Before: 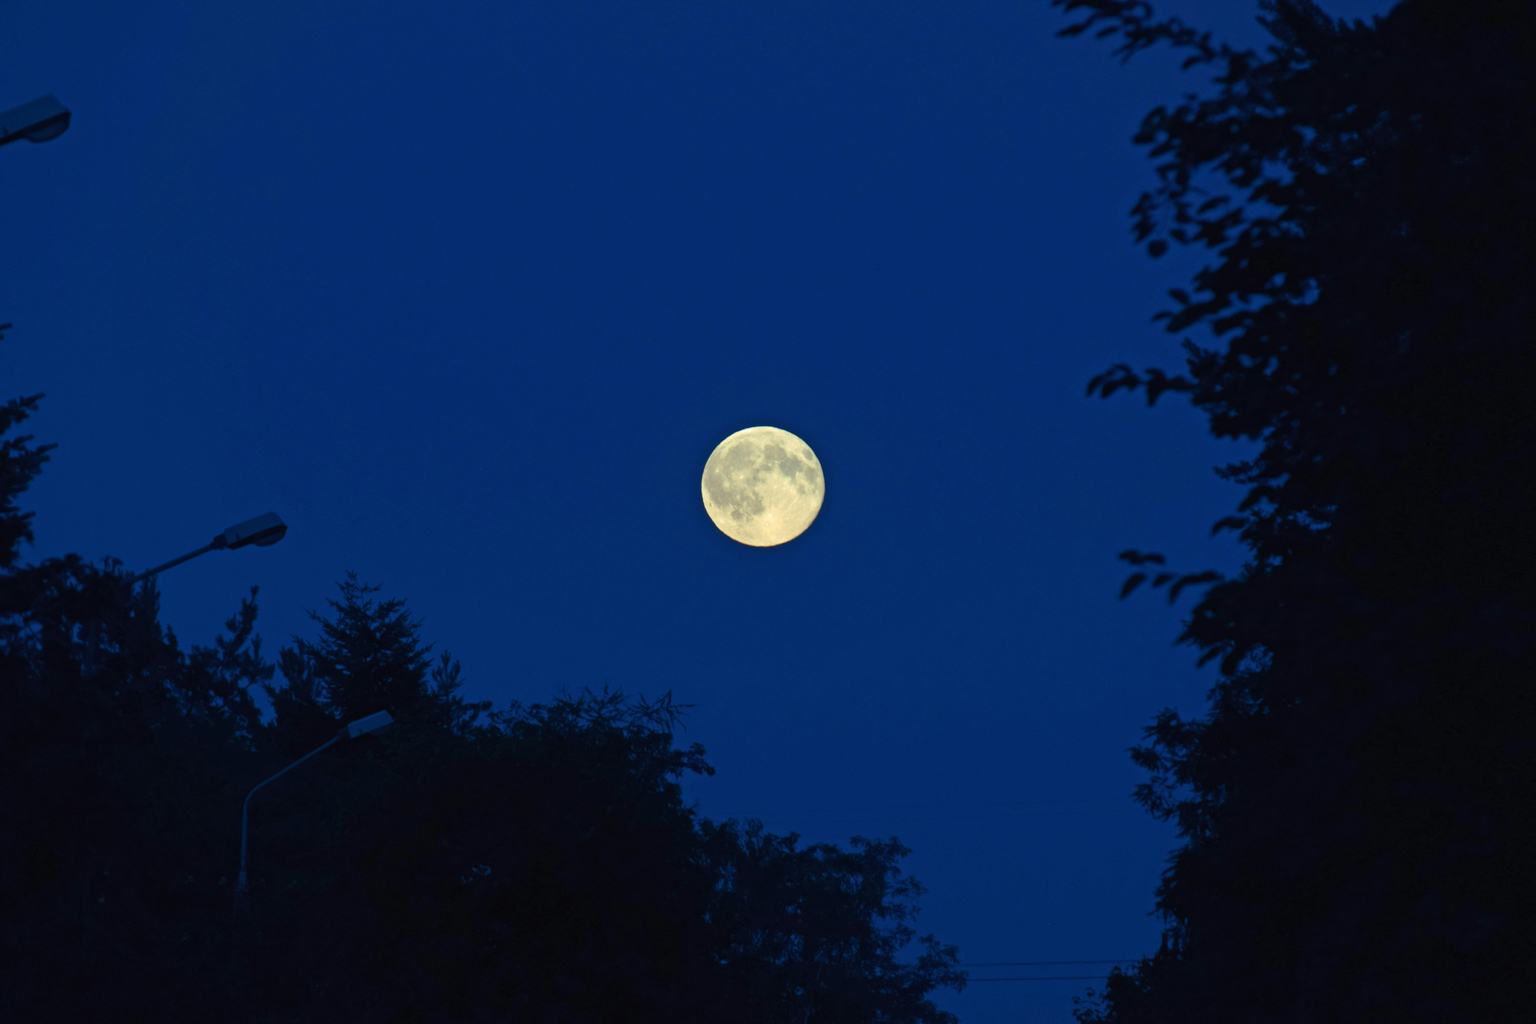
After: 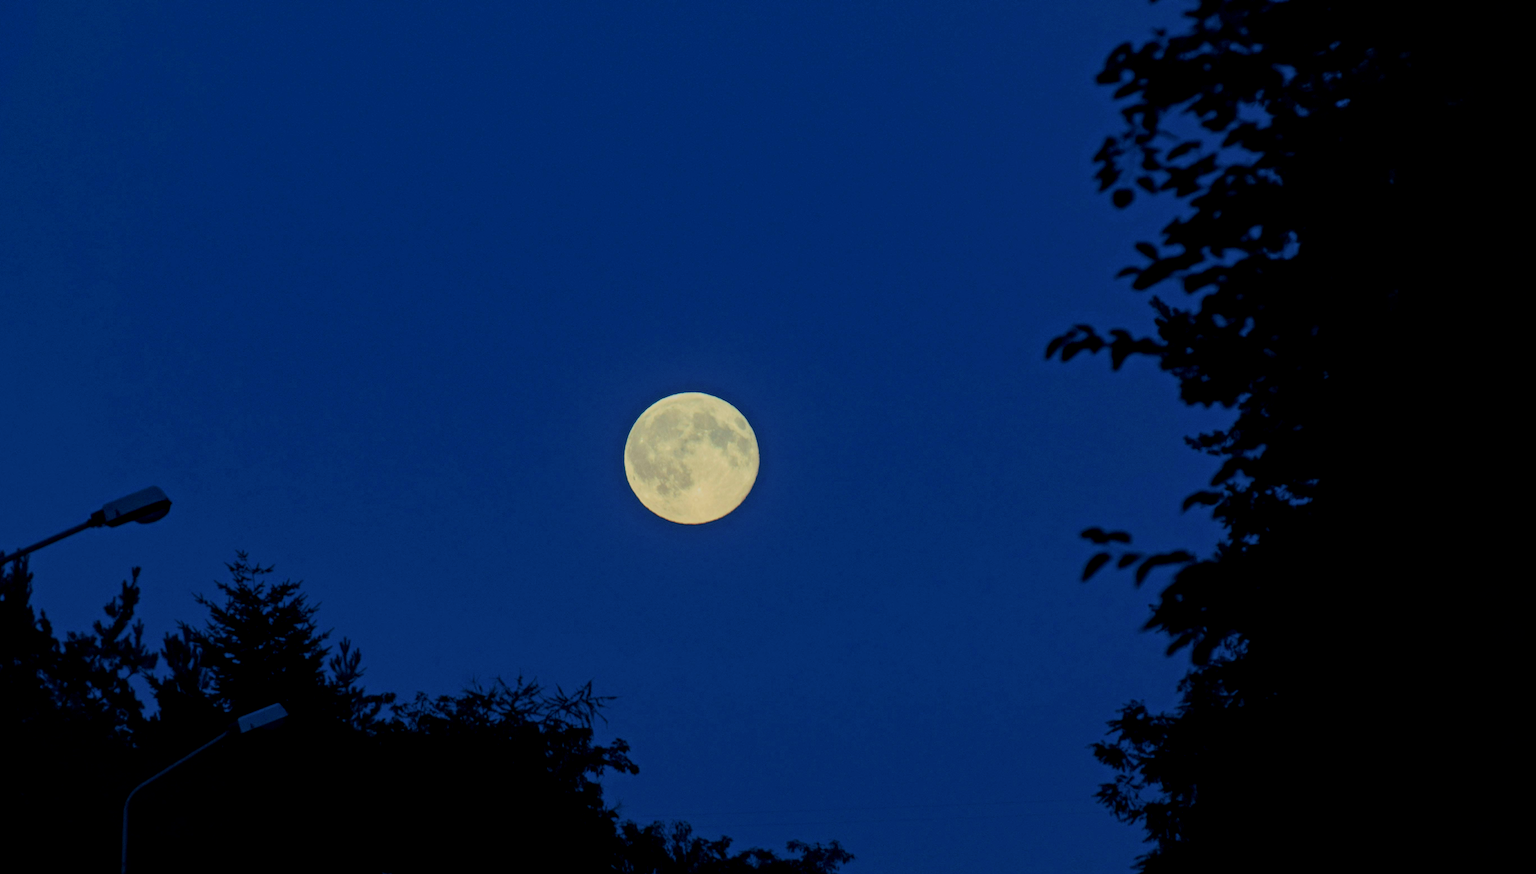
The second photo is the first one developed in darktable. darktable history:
local contrast: on, module defaults
filmic rgb: black relative exposure -6.16 EV, white relative exposure 6.96 EV, hardness 2.26, color science v6 (2022), iterations of high-quality reconstruction 0
color balance rgb: perceptual saturation grading › global saturation 20%, perceptual saturation grading › highlights -25.549%, perceptual saturation grading › shadows 25.485%, global vibrance 20%
crop: left 8.51%, top 6.607%, bottom 15.281%
